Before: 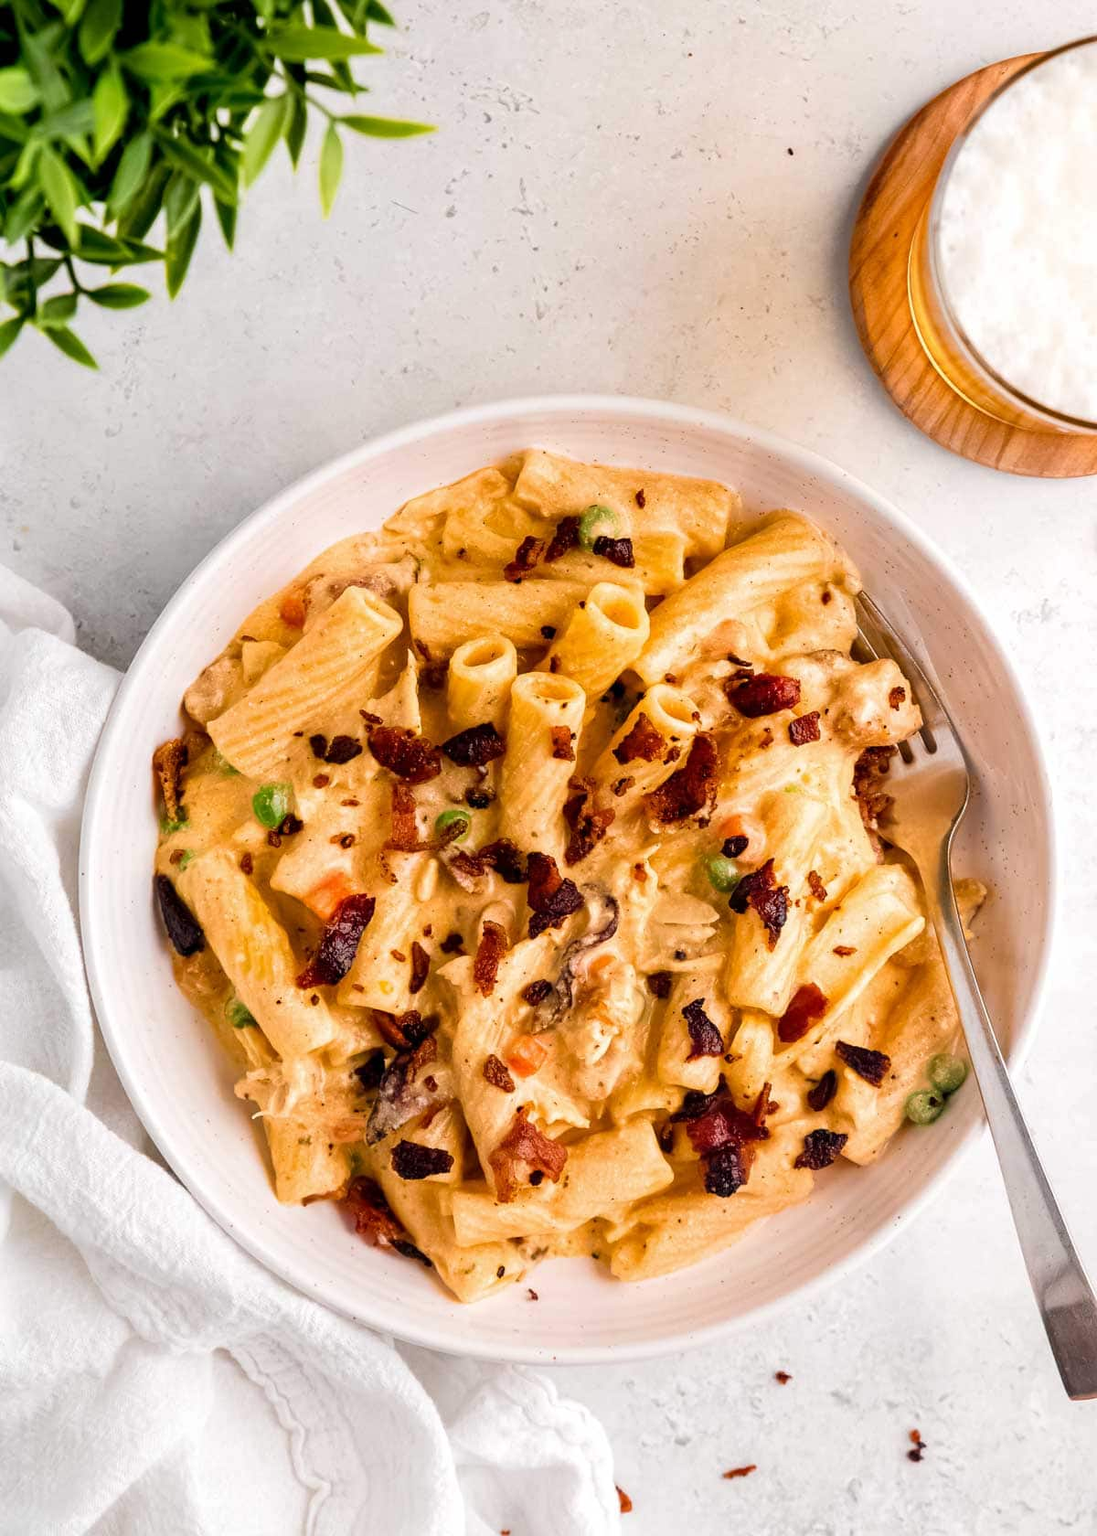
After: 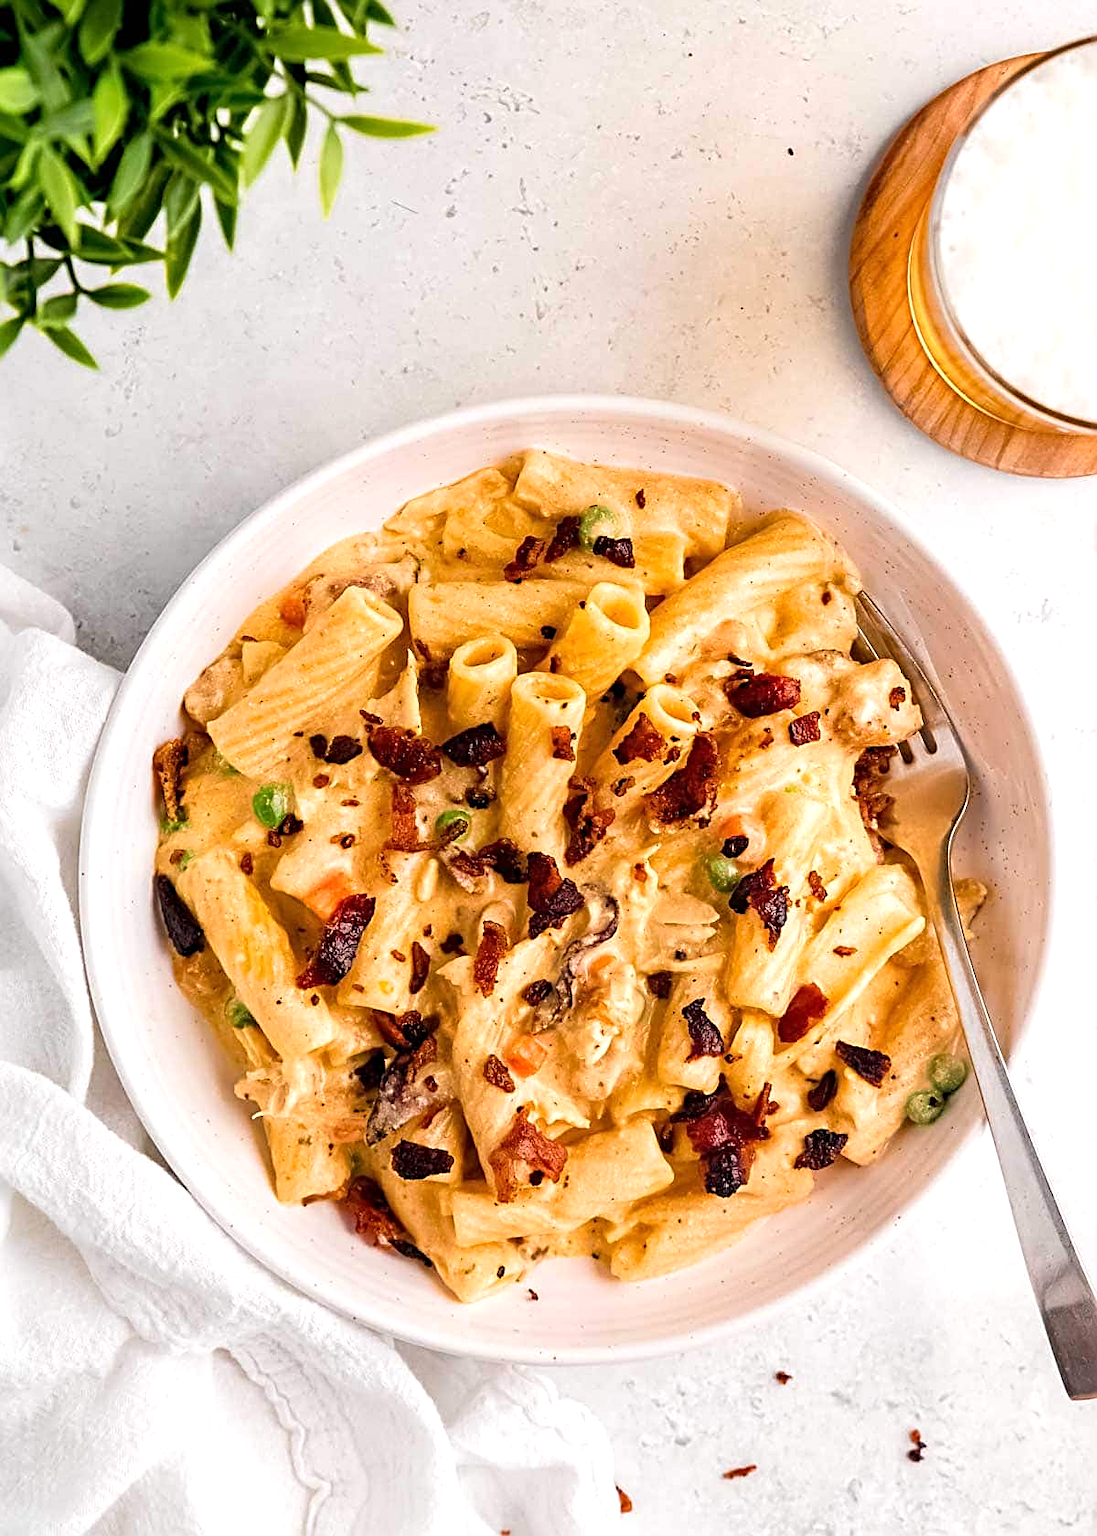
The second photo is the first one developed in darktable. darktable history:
sharpen: radius 2.531, amount 0.628
exposure: exposure 0.2 EV, compensate highlight preservation false
